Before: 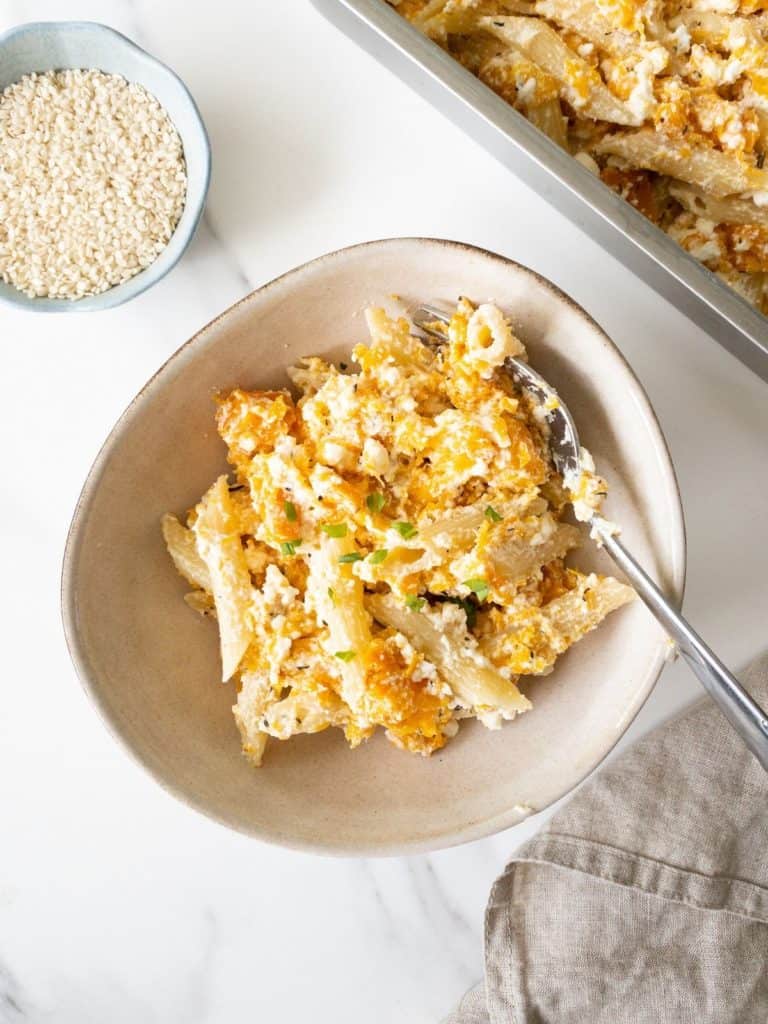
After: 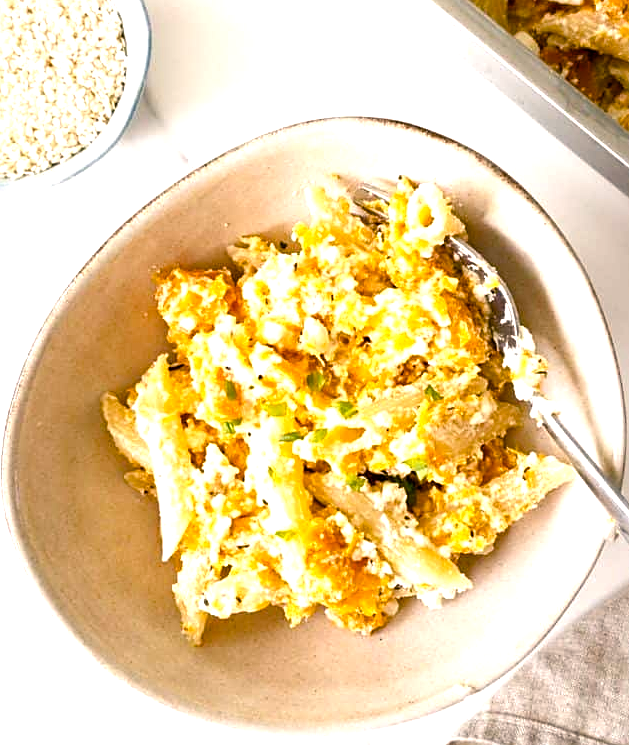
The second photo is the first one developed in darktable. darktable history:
sharpen: on, module defaults
crop: left 7.856%, top 11.836%, right 10.12%, bottom 15.387%
exposure: exposure 0.2 EV, compensate highlight preservation false
color balance rgb: shadows lift › chroma 4.21%, shadows lift › hue 252.22°, highlights gain › chroma 1.36%, highlights gain › hue 50.24°, perceptual saturation grading › mid-tones 6.33%, perceptual saturation grading › shadows 72.44%, perceptual brilliance grading › highlights 11.59%, contrast 5.05%
